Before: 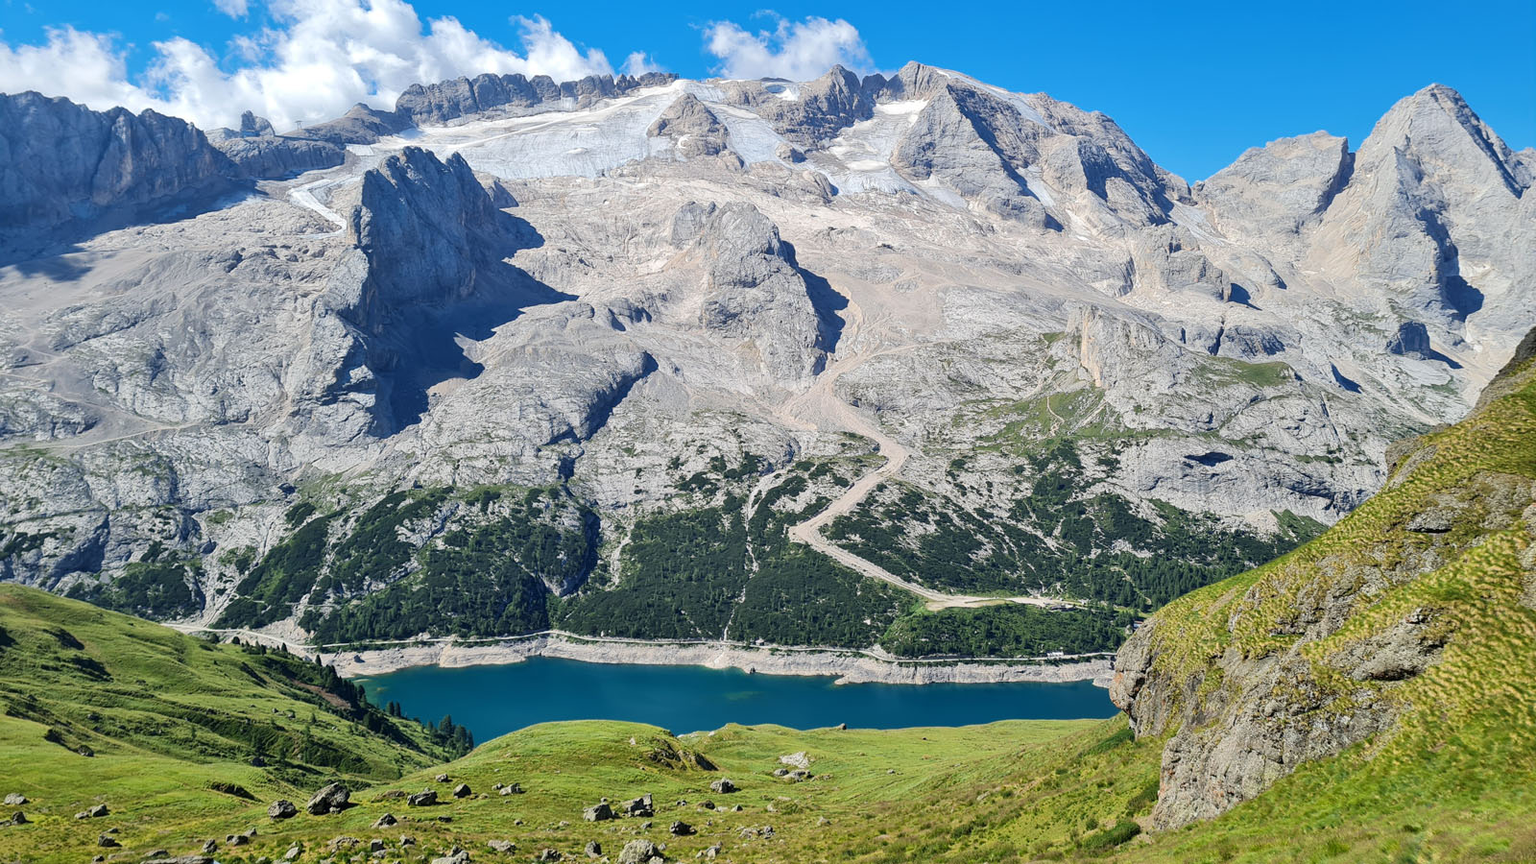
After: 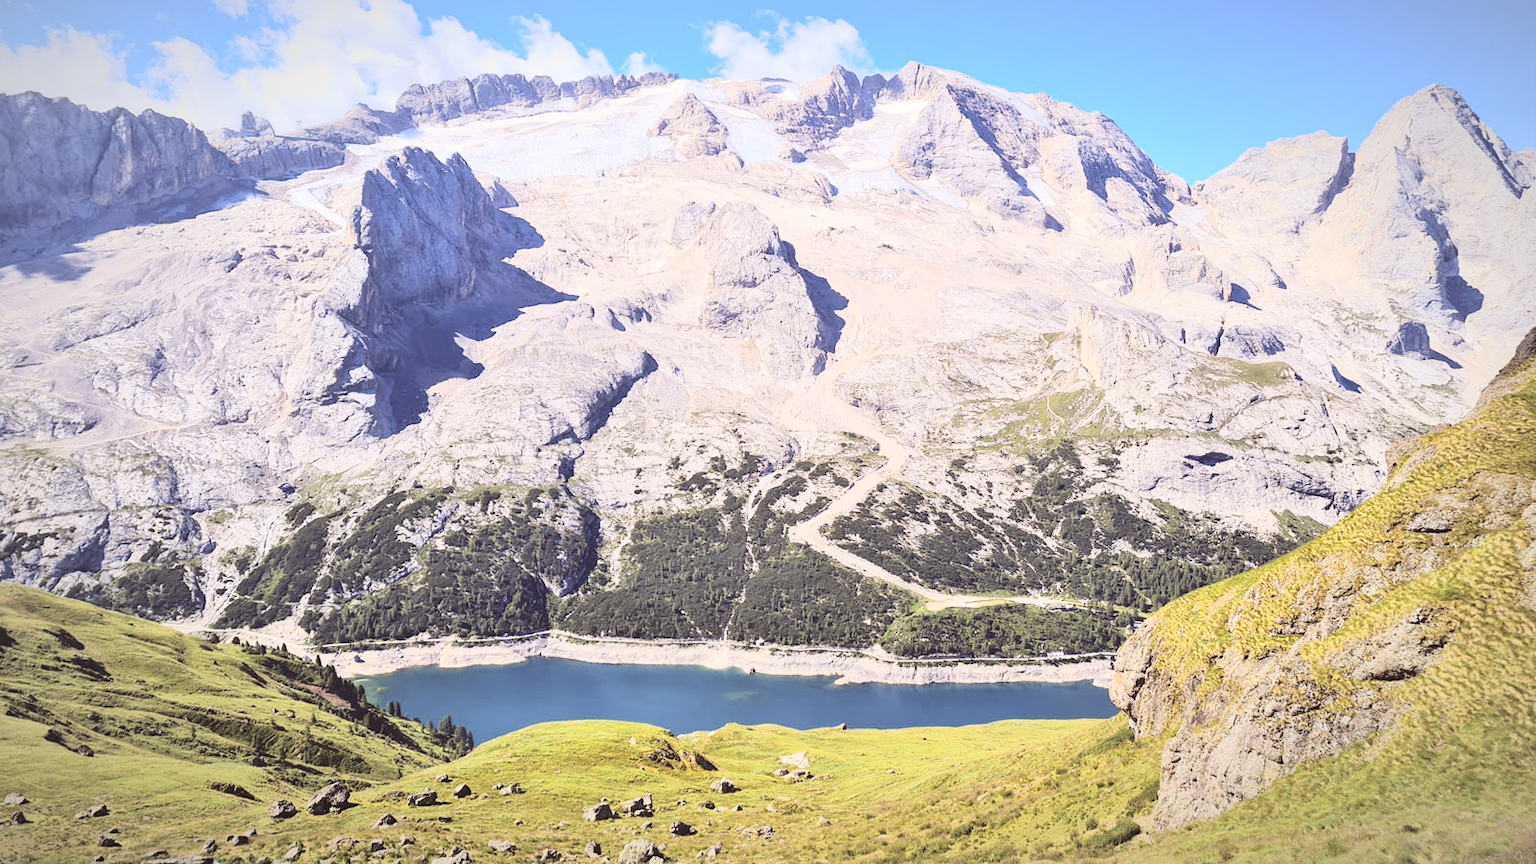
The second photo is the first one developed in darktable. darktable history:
base curve: curves: ch0 [(0, 0) (0.028, 0.03) (0.121, 0.232) (0.46, 0.748) (0.859, 0.968) (1, 1)]
contrast brightness saturation: contrast 0.15, brightness 0.05
rgb levels: mode RGB, independent channels, levels [[0, 0.474, 1], [0, 0.5, 1], [0, 0.5, 1]]
color balance: lift [1.01, 1, 1, 1], gamma [1.097, 1, 1, 1], gain [0.85, 1, 1, 1]
white balance: emerald 1
vignetting: fall-off radius 70%, automatic ratio true
color contrast: green-magenta contrast 0.8, blue-yellow contrast 1.1, unbound 0
